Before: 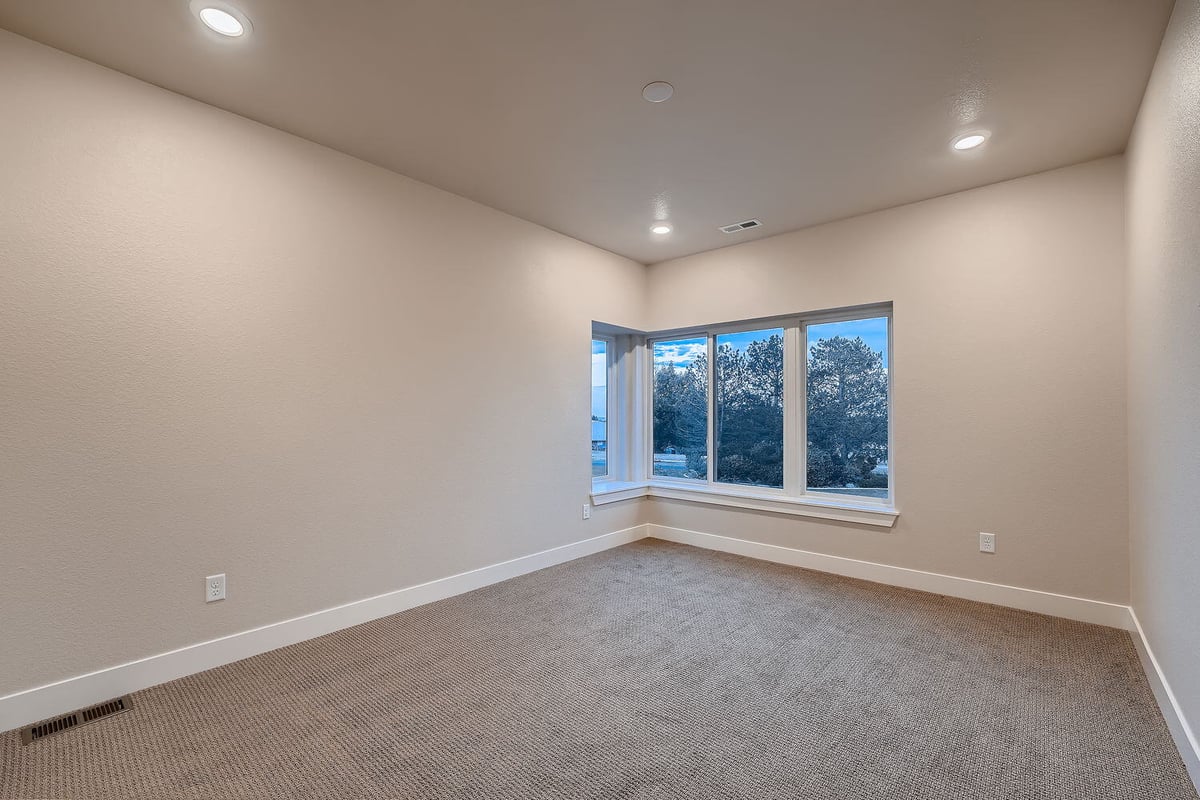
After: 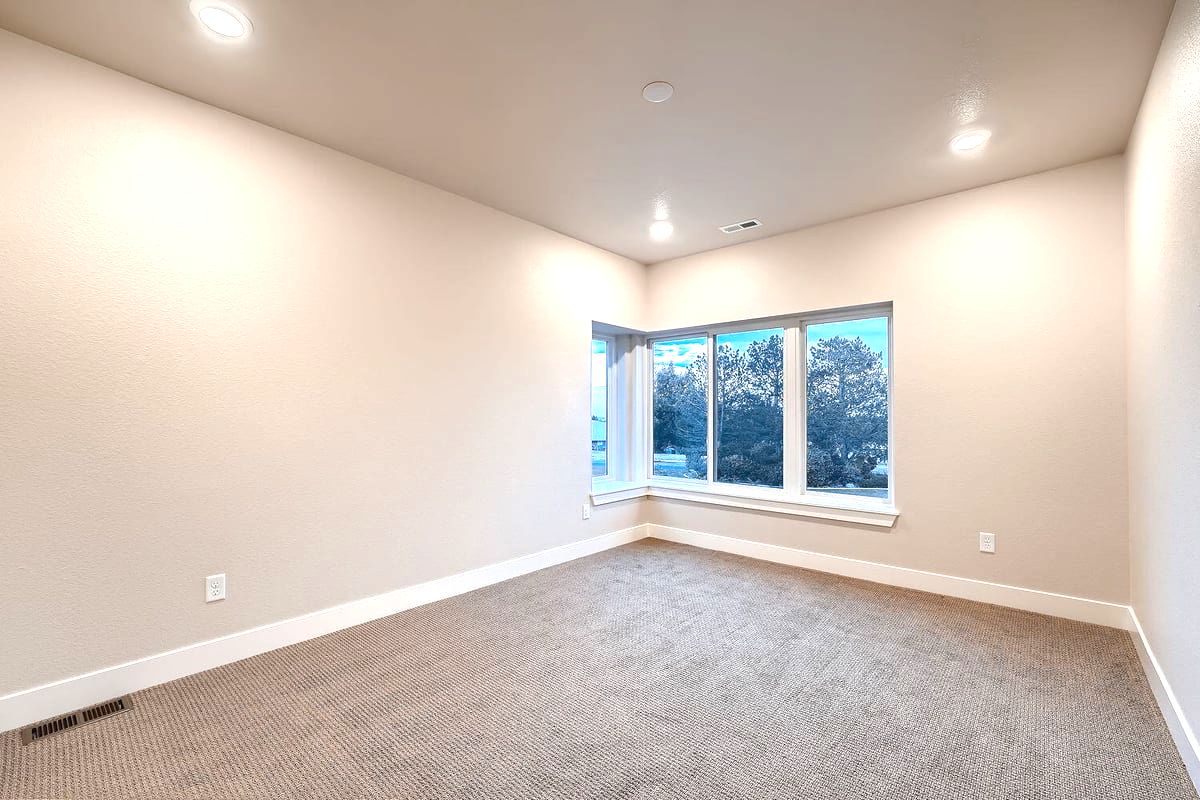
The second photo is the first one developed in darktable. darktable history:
exposure: exposure 0.94 EV, compensate highlight preservation false
